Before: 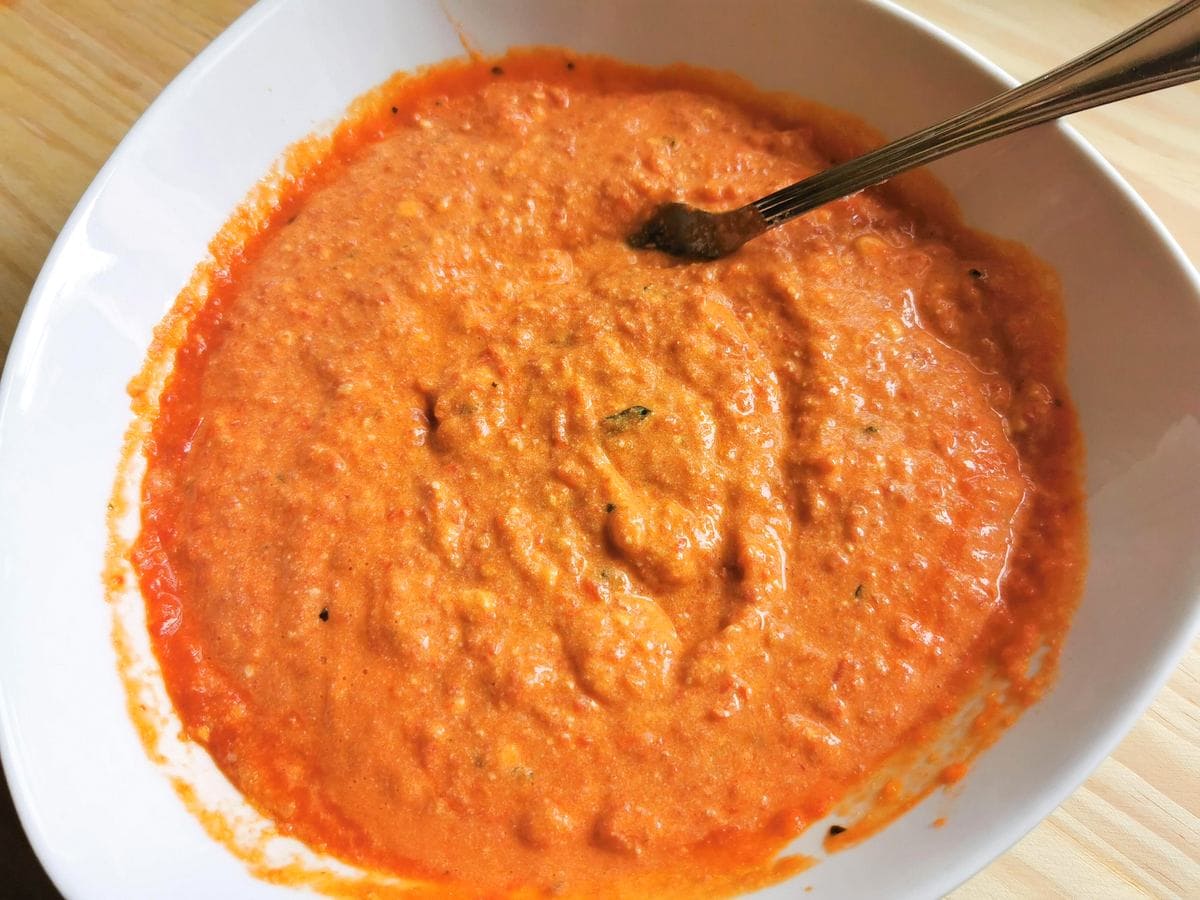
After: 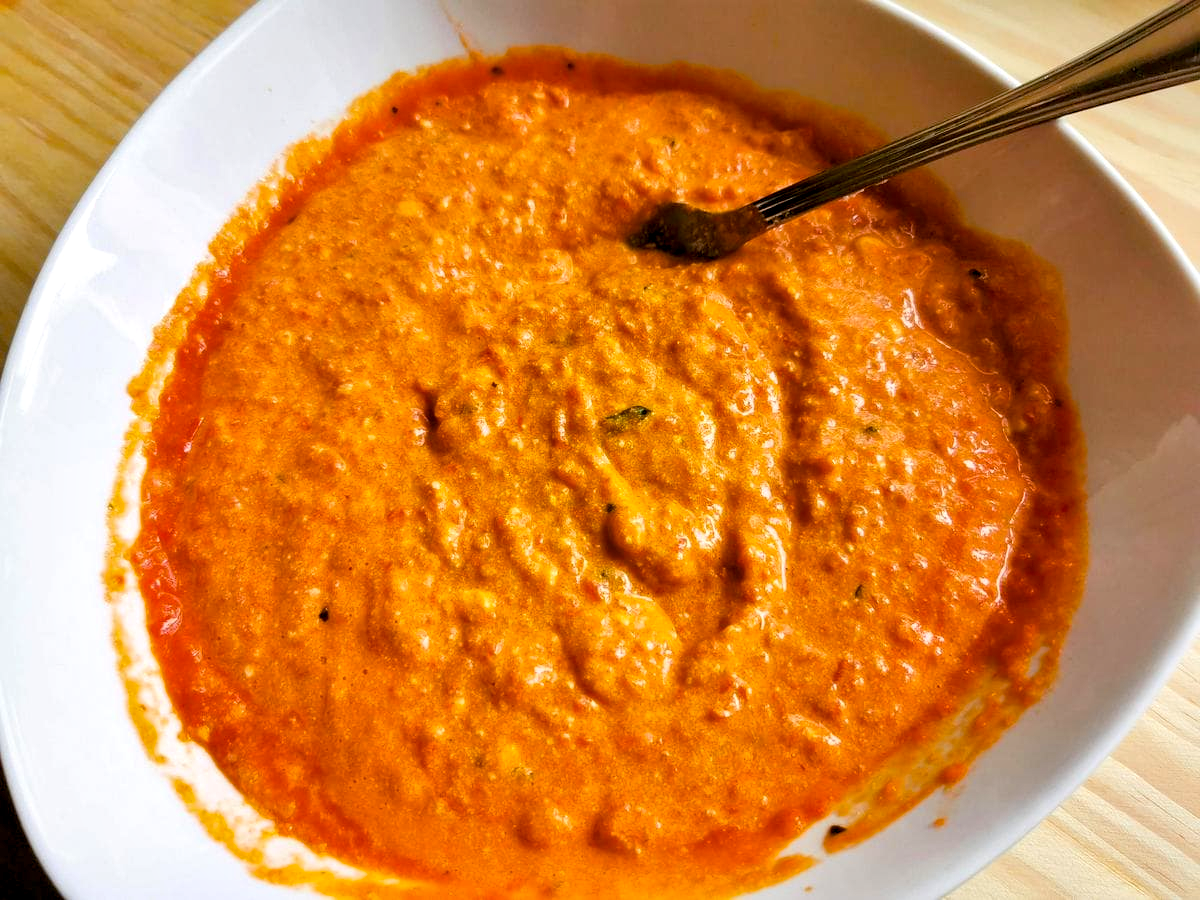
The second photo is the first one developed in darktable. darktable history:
color balance rgb: global offset › luminance -0.852%, perceptual saturation grading › global saturation 30.035%
local contrast: mode bilateral grid, contrast 19, coarseness 49, detail 150%, midtone range 0.2
